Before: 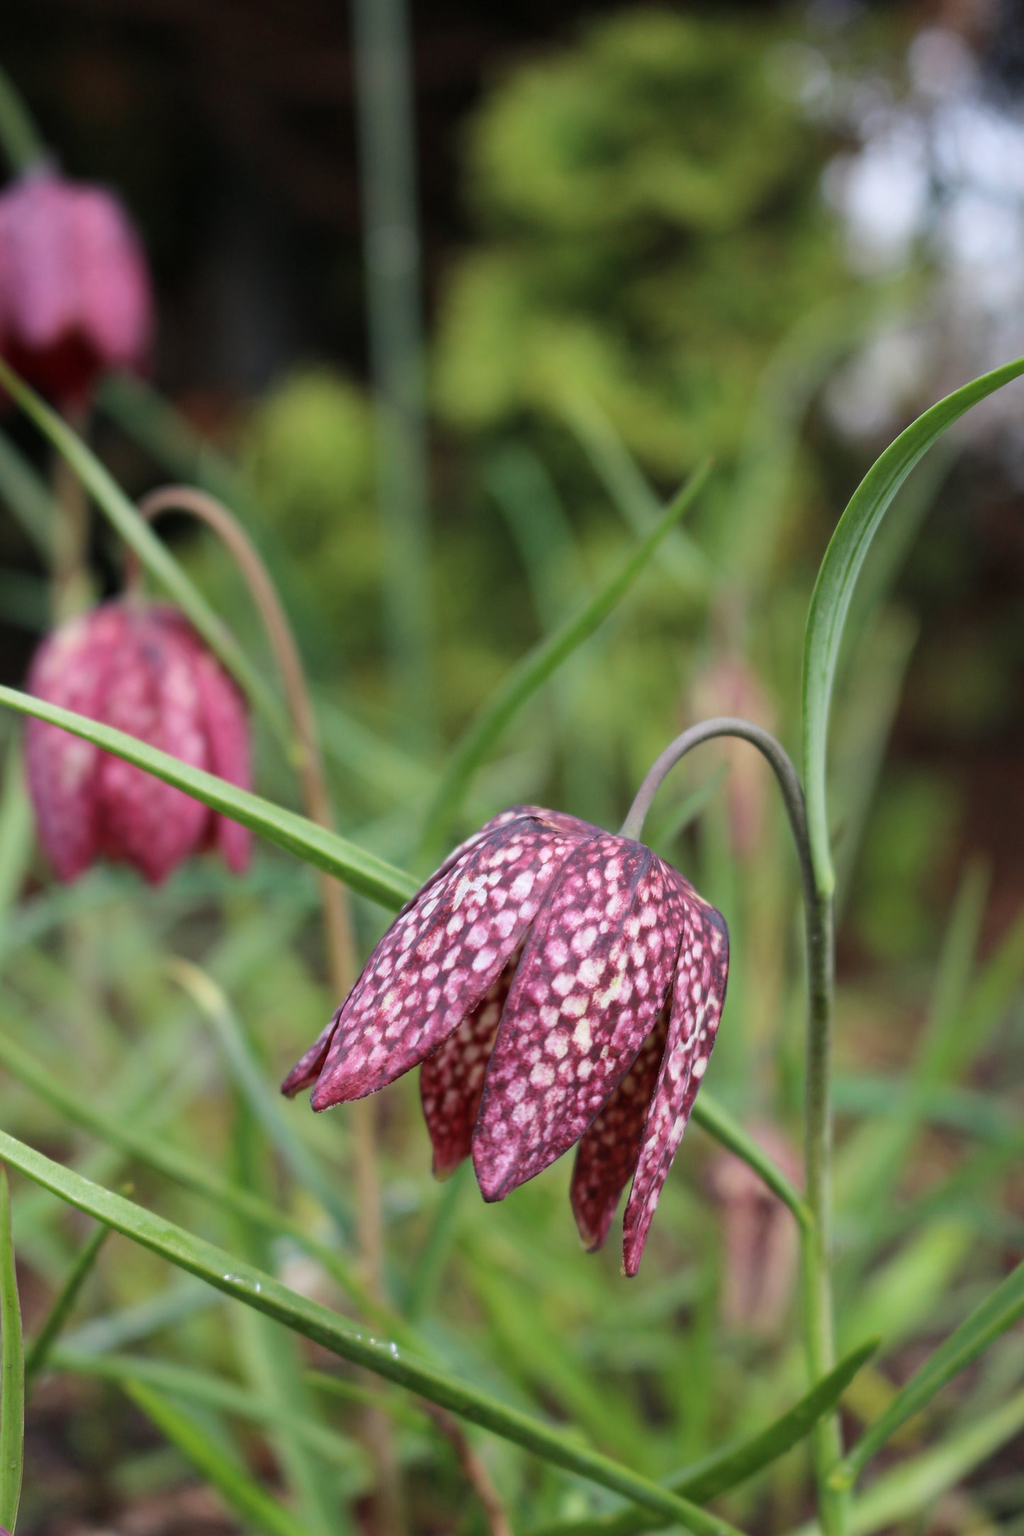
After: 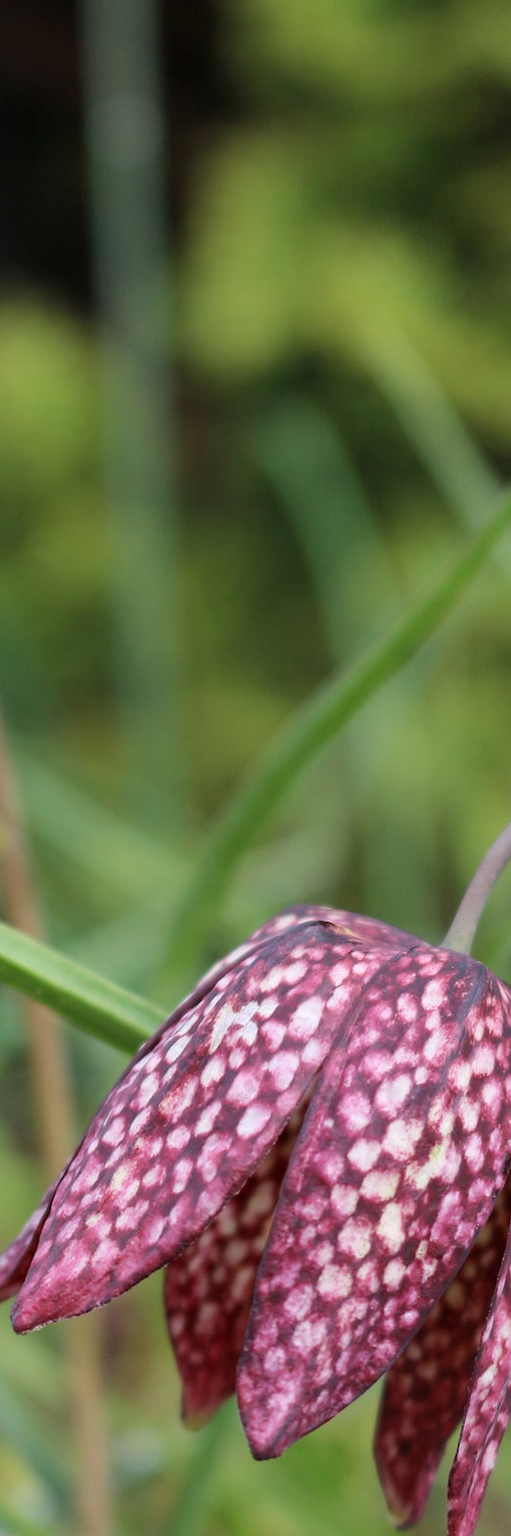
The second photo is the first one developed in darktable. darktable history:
exposure: black level correction 0.001, compensate highlight preservation false
crop and rotate: left 29.571%, top 10.259%, right 34.588%, bottom 18.11%
